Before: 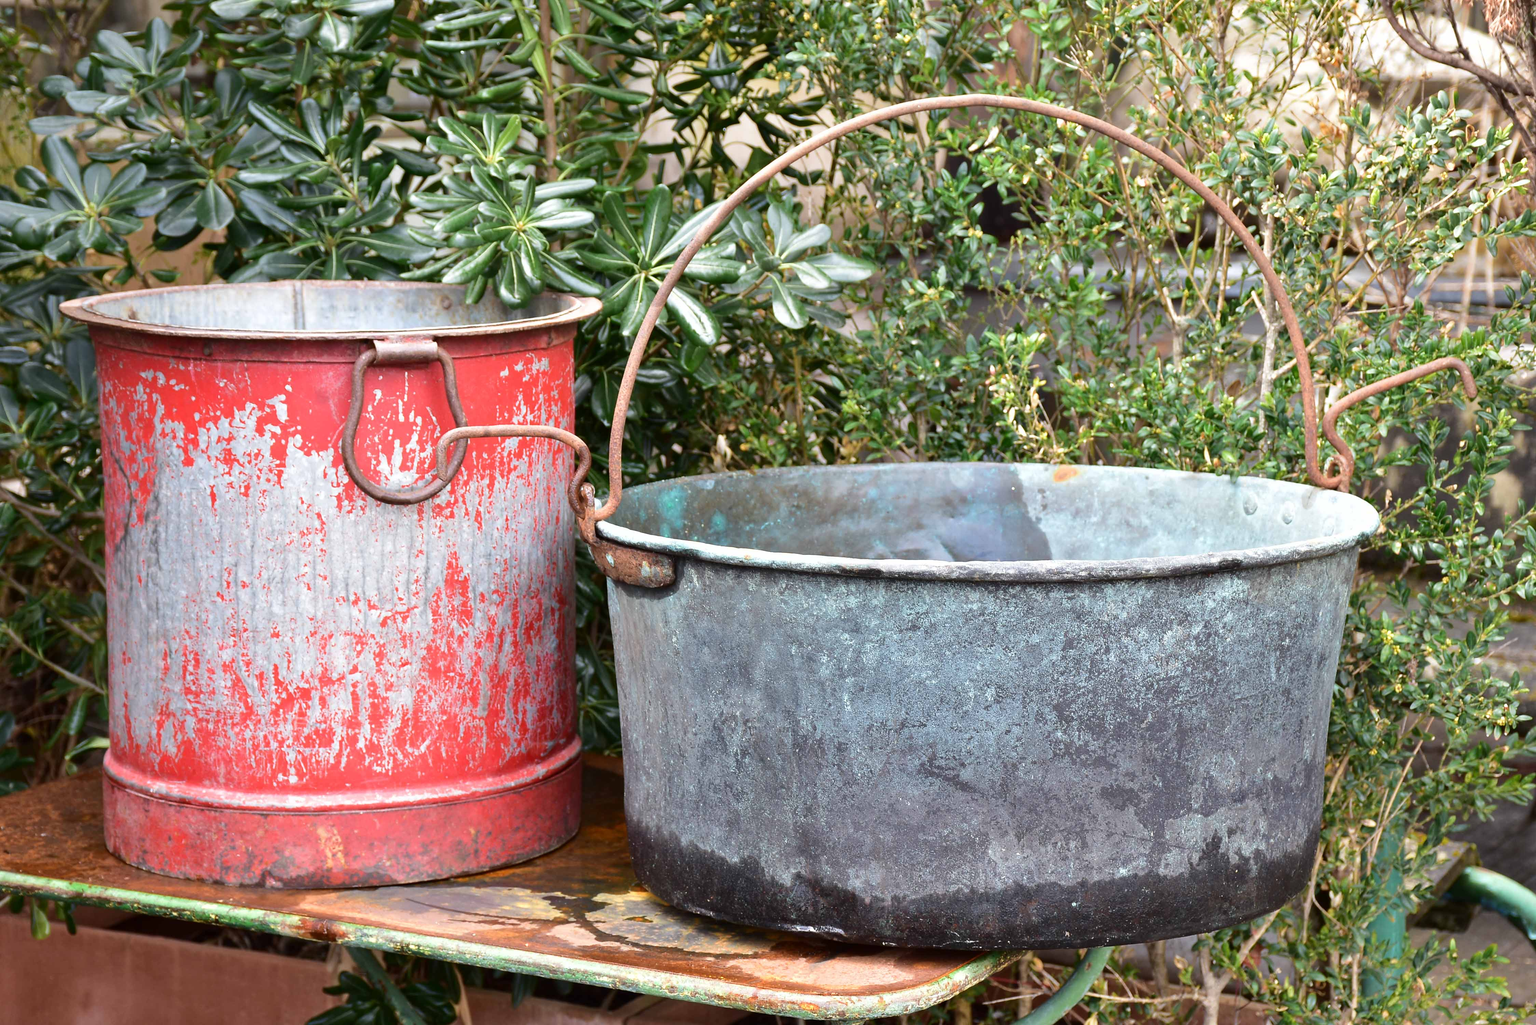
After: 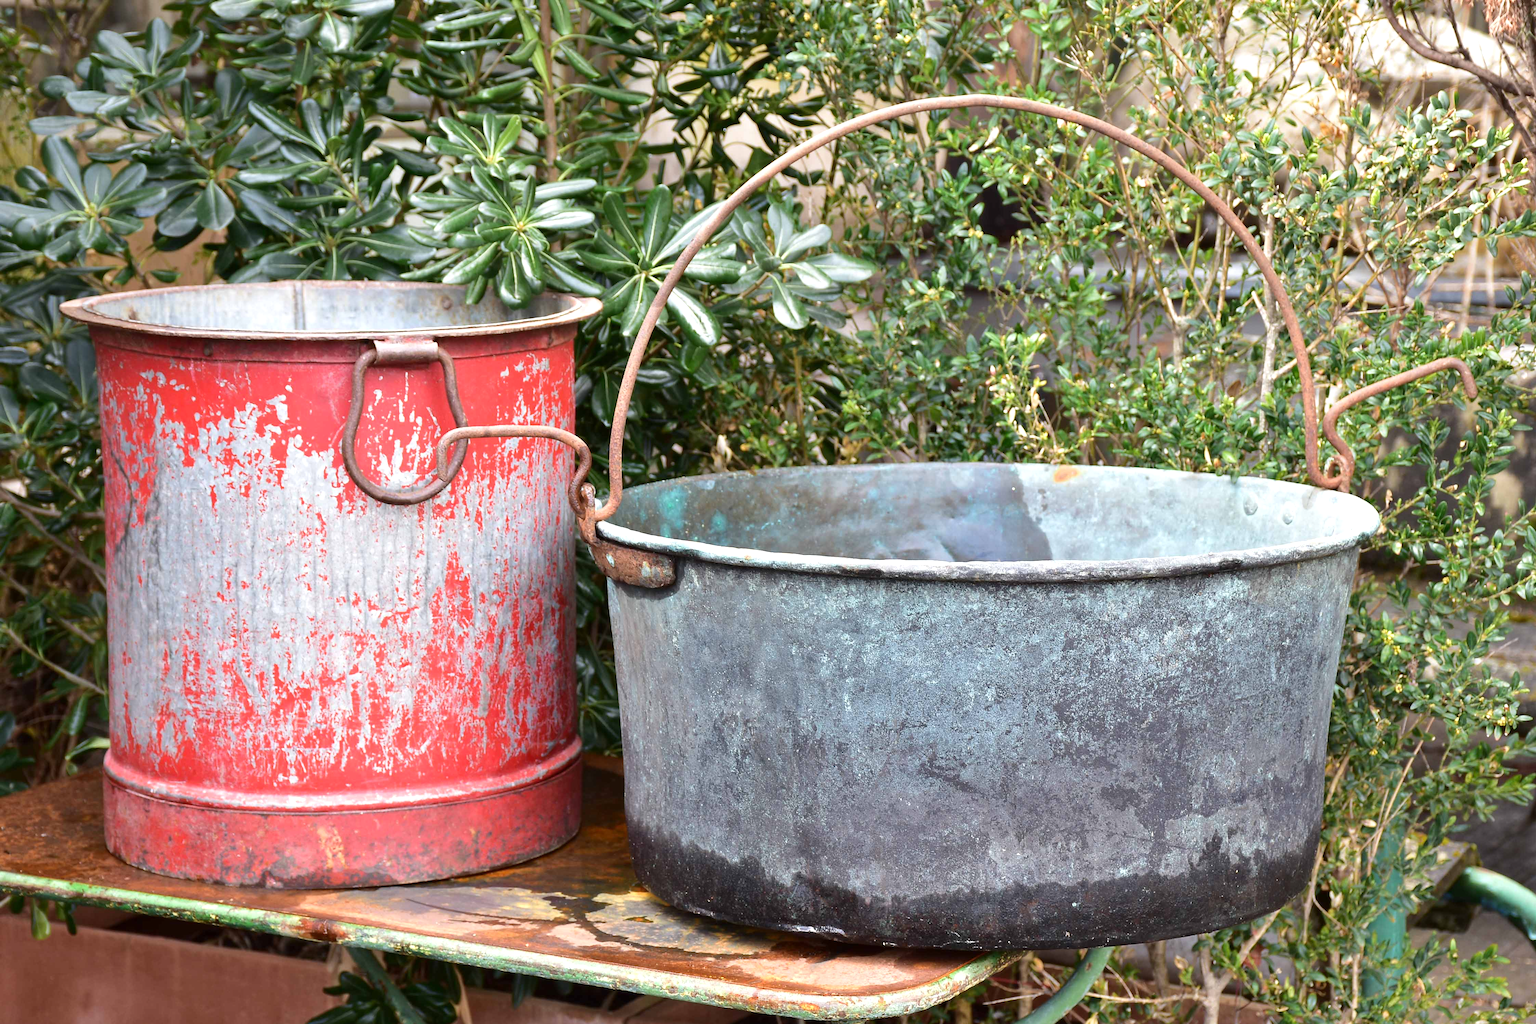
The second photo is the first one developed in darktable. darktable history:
exposure: exposure 0.132 EV, compensate exposure bias true, compensate highlight preservation false
